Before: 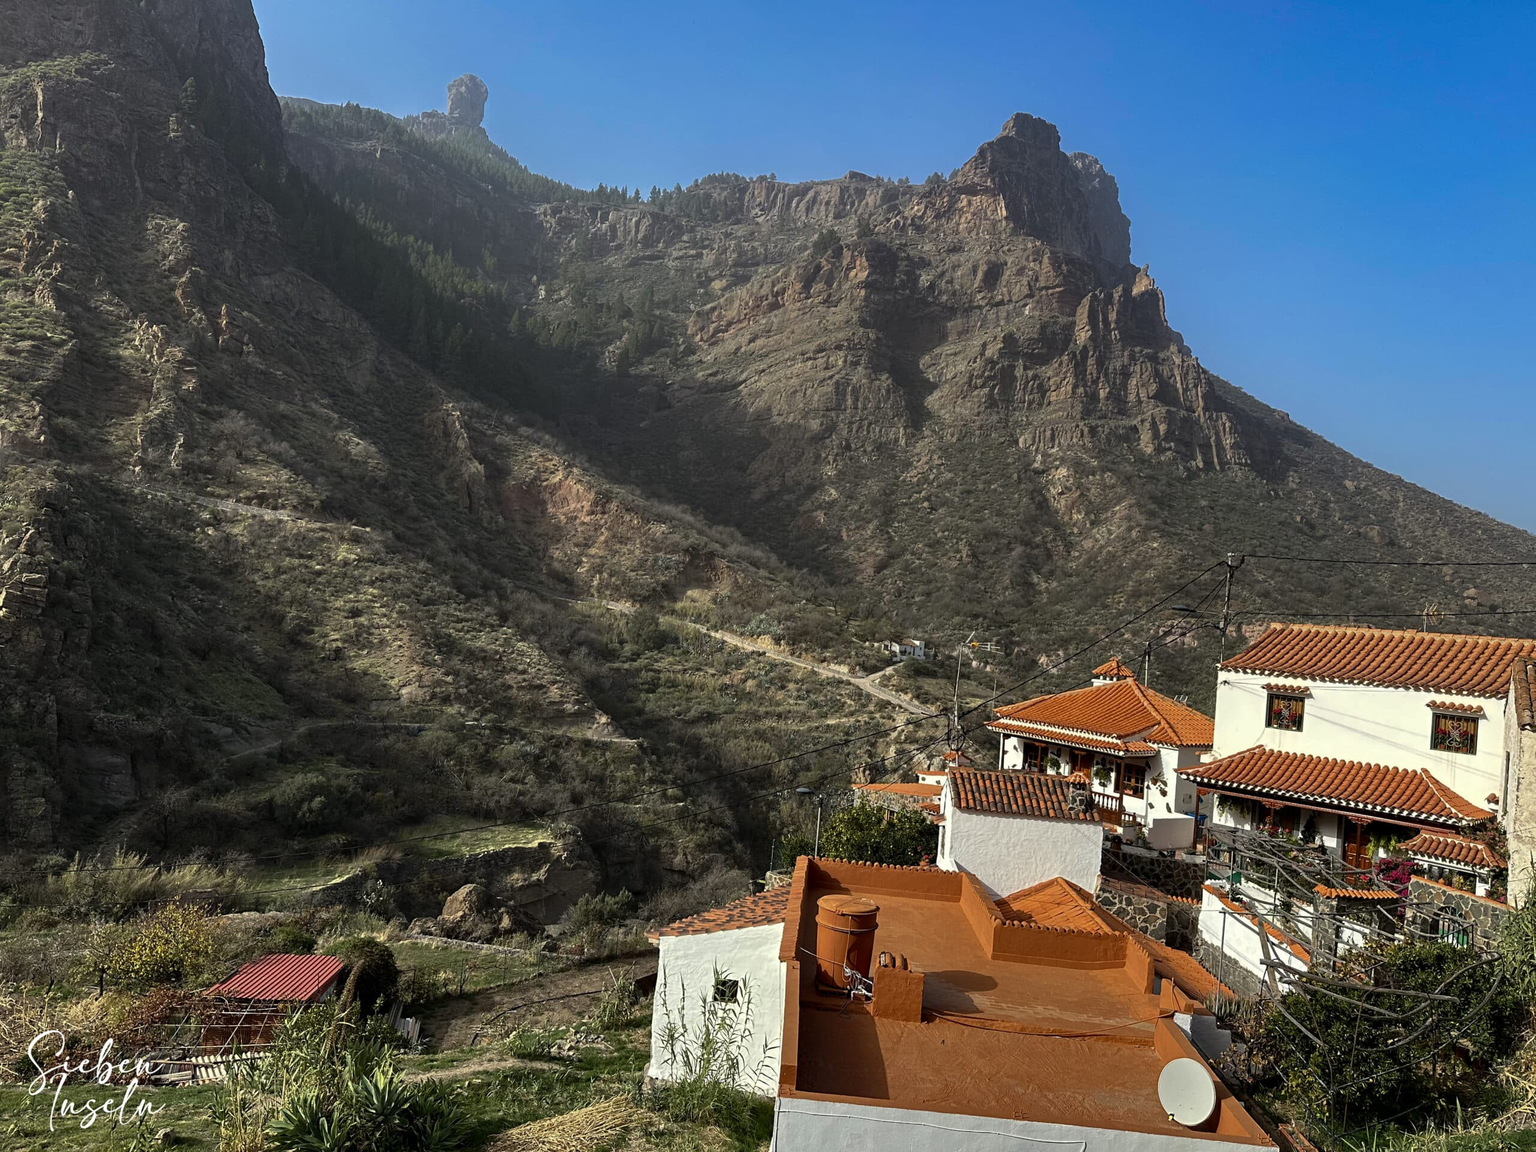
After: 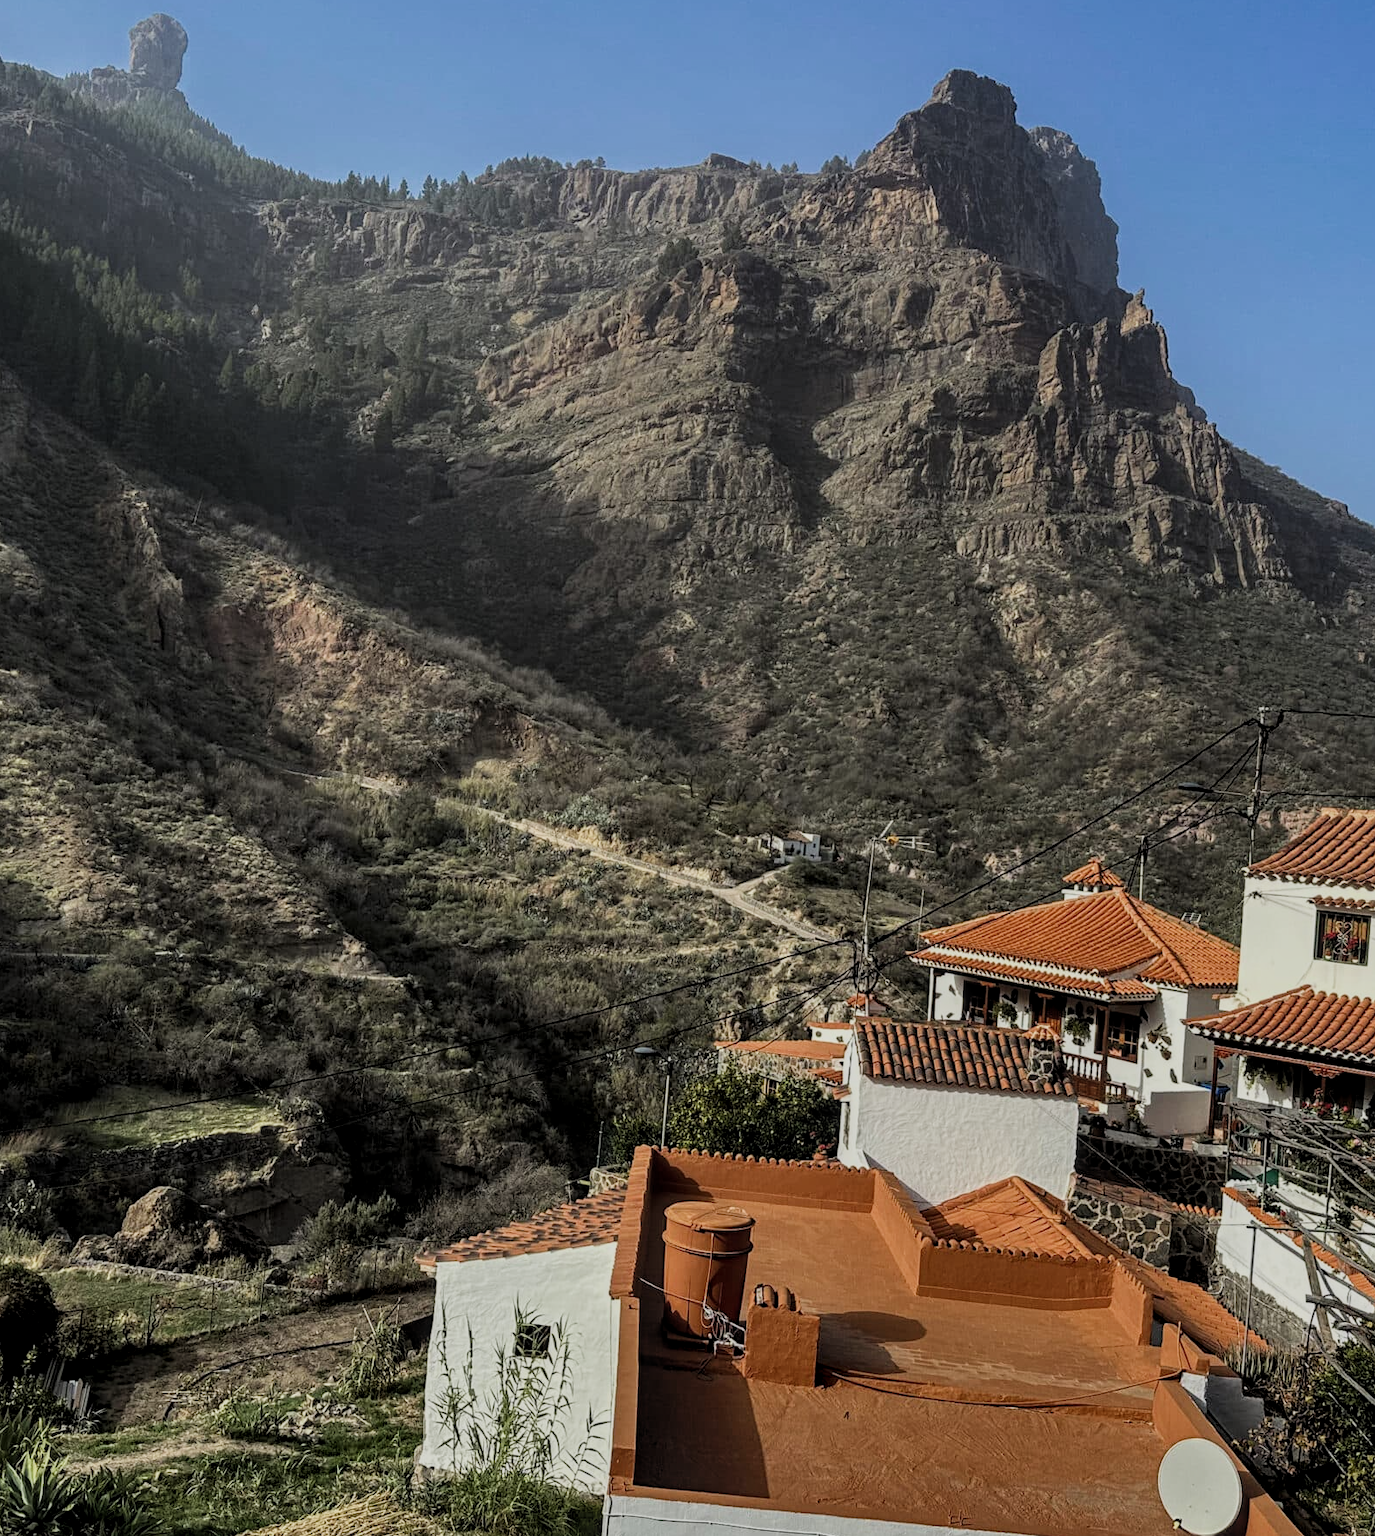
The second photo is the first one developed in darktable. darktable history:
crop and rotate: left 23.358%, top 5.639%, right 14.8%, bottom 2.254%
local contrast: detail 130%
filmic rgb: black relative exposure -7.65 EV, white relative exposure 4.56 EV, hardness 3.61, color science v5 (2021), iterations of high-quality reconstruction 10, contrast in shadows safe, contrast in highlights safe
